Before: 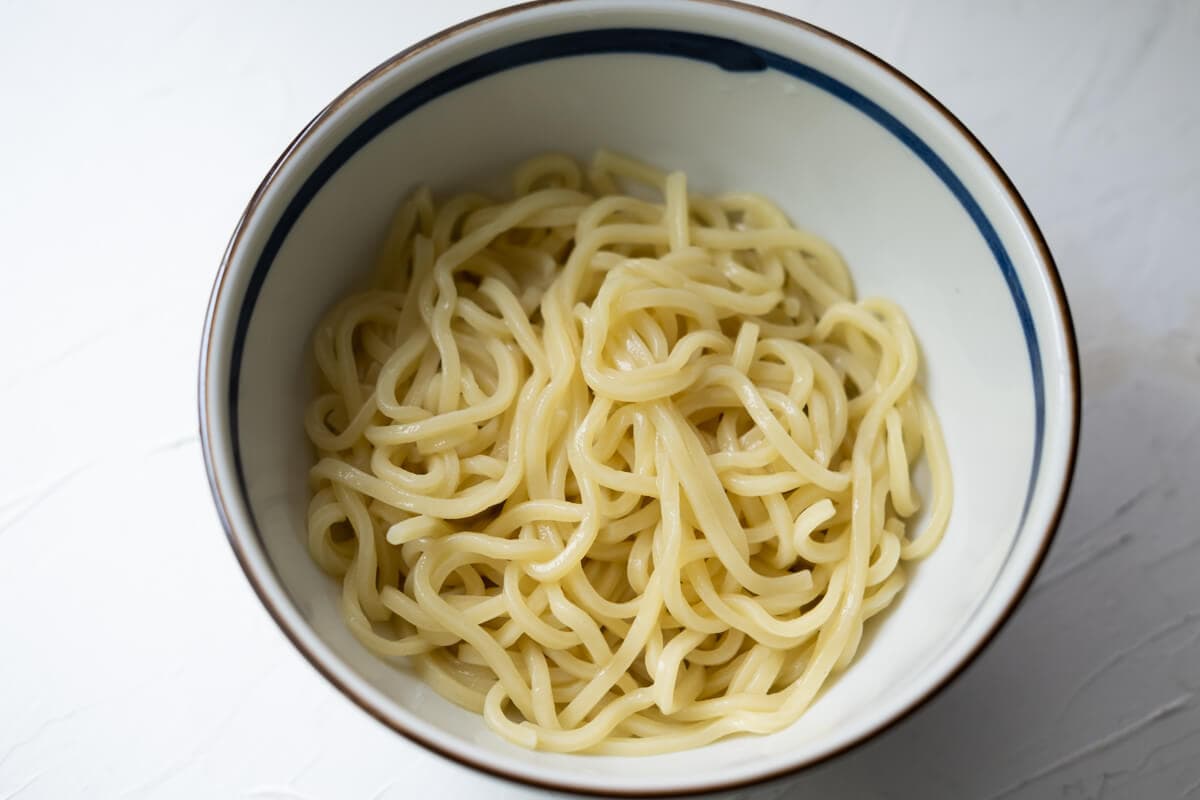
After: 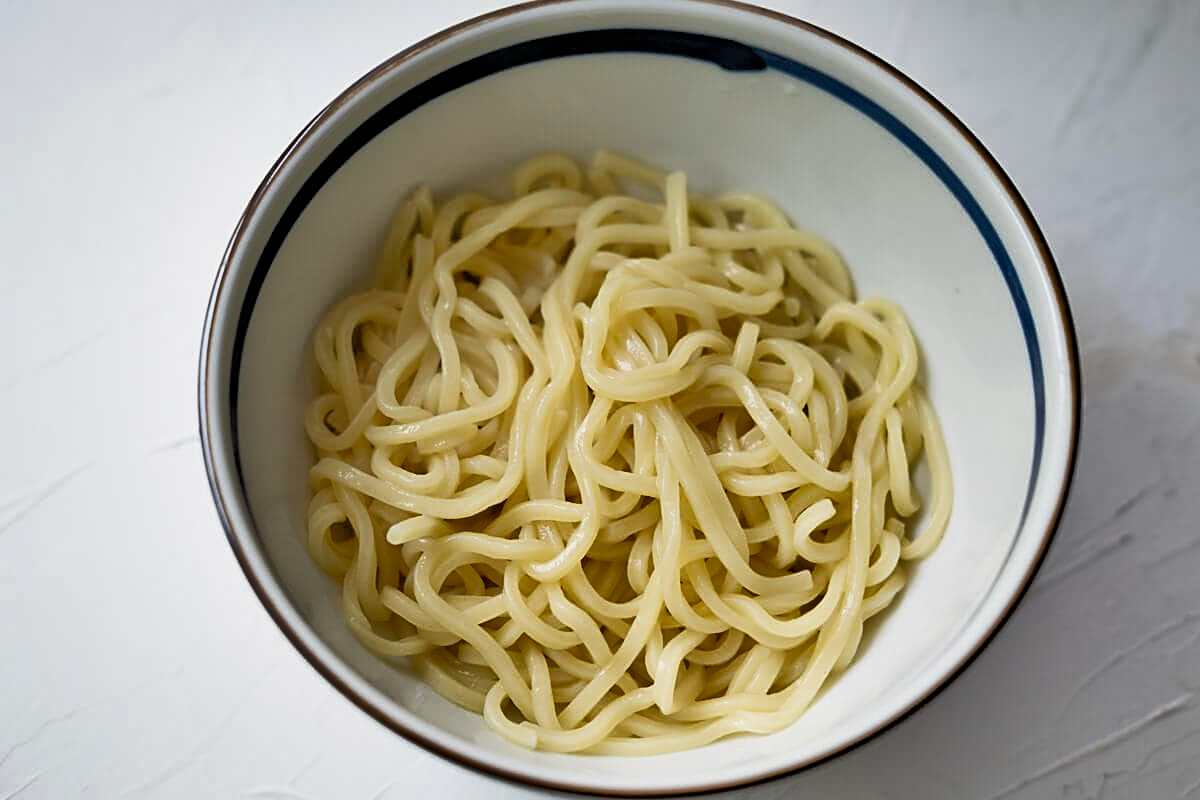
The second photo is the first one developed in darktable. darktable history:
tone equalizer: -7 EV 0.152 EV, -6 EV 0.634 EV, -5 EV 1.16 EV, -4 EV 1.32 EV, -3 EV 1.18 EV, -2 EV 0.6 EV, -1 EV 0.156 EV
sharpen: on, module defaults
filmic rgb: black relative exposure -4.9 EV, white relative exposure 2.84 EV, hardness 3.7
shadows and highlights: radius 107.66, shadows 45.83, highlights -67.39, low approximation 0.01, soften with gaussian
